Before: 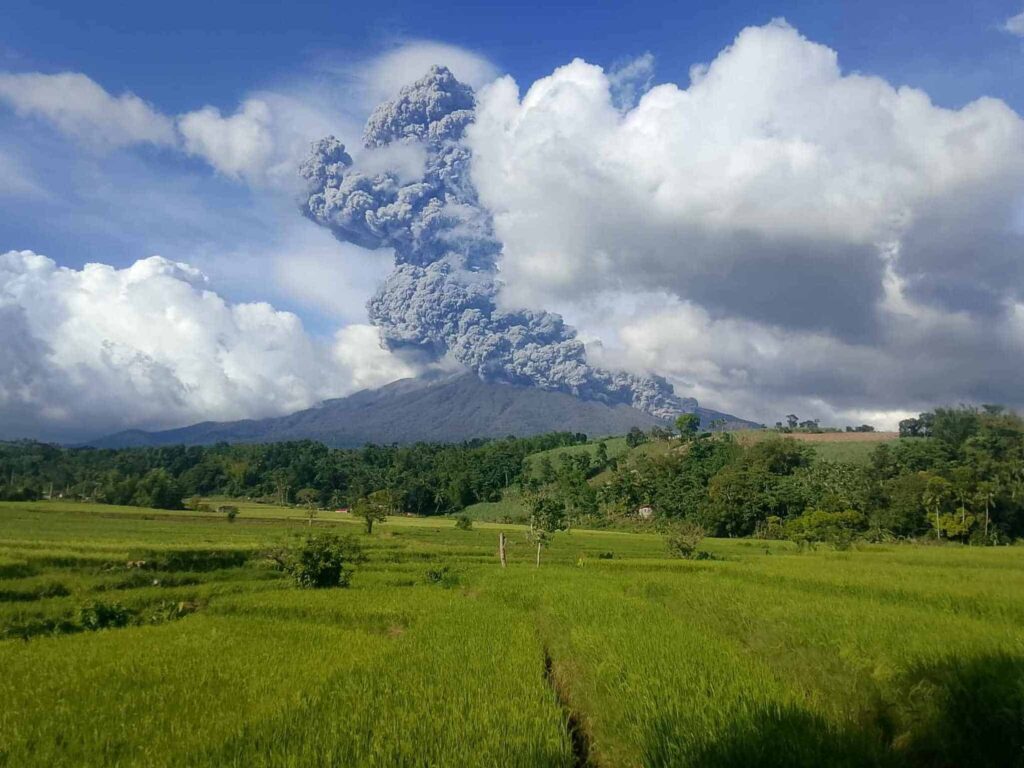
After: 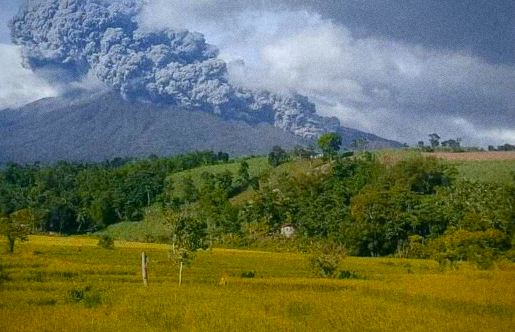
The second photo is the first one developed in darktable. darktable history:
grain: coarseness 0.09 ISO
shadows and highlights: shadows 29.32, highlights -29.32, low approximation 0.01, soften with gaussian
white balance: red 0.954, blue 1.079
vignetting: fall-off start 88.53%, fall-off radius 44.2%, saturation 0.376, width/height ratio 1.161
color zones: curves: ch1 [(0.24, 0.629) (0.75, 0.5)]; ch2 [(0.255, 0.454) (0.745, 0.491)], mix 102.12%
crop: left 35.03%, top 36.625%, right 14.663%, bottom 20.057%
